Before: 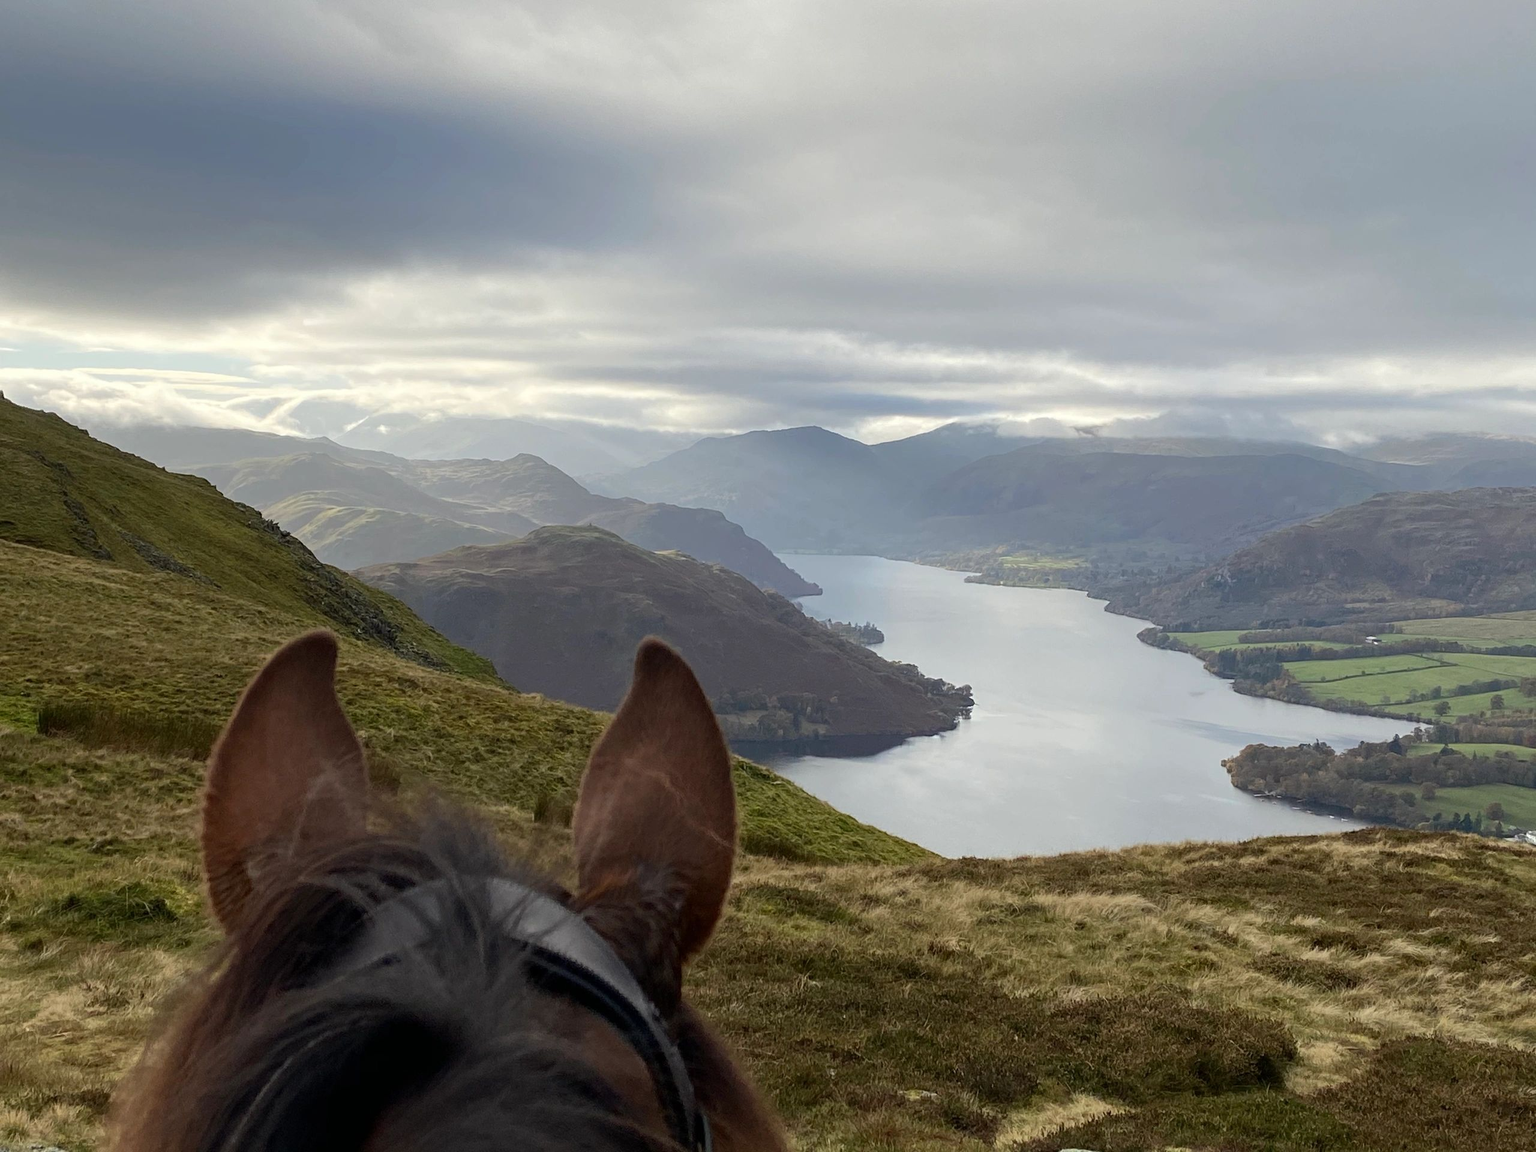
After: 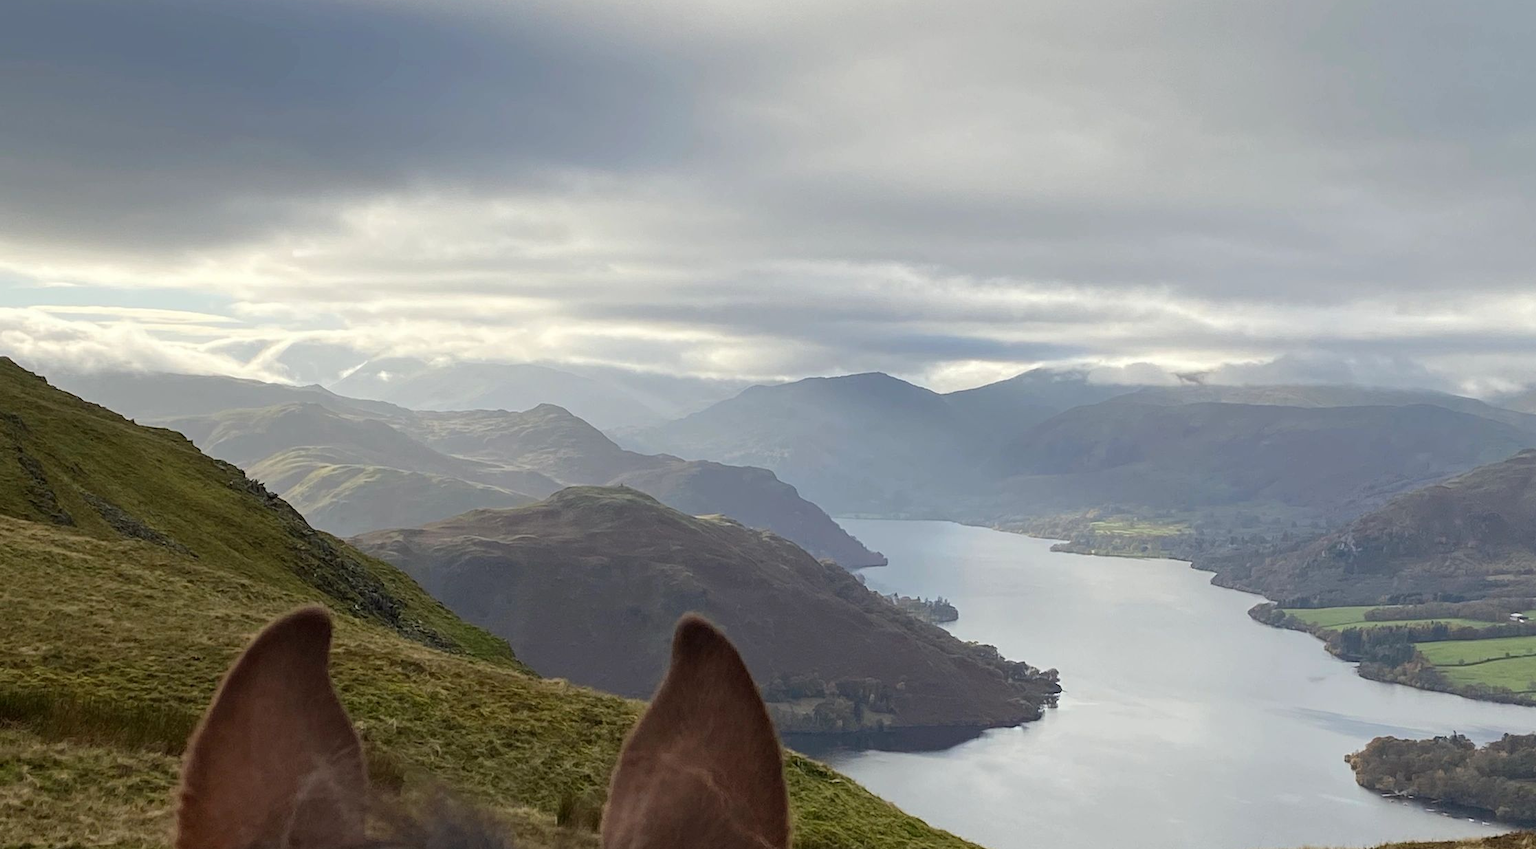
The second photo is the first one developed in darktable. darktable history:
crop: left 3.127%, top 8.824%, right 9.606%, bottom 26.839%
